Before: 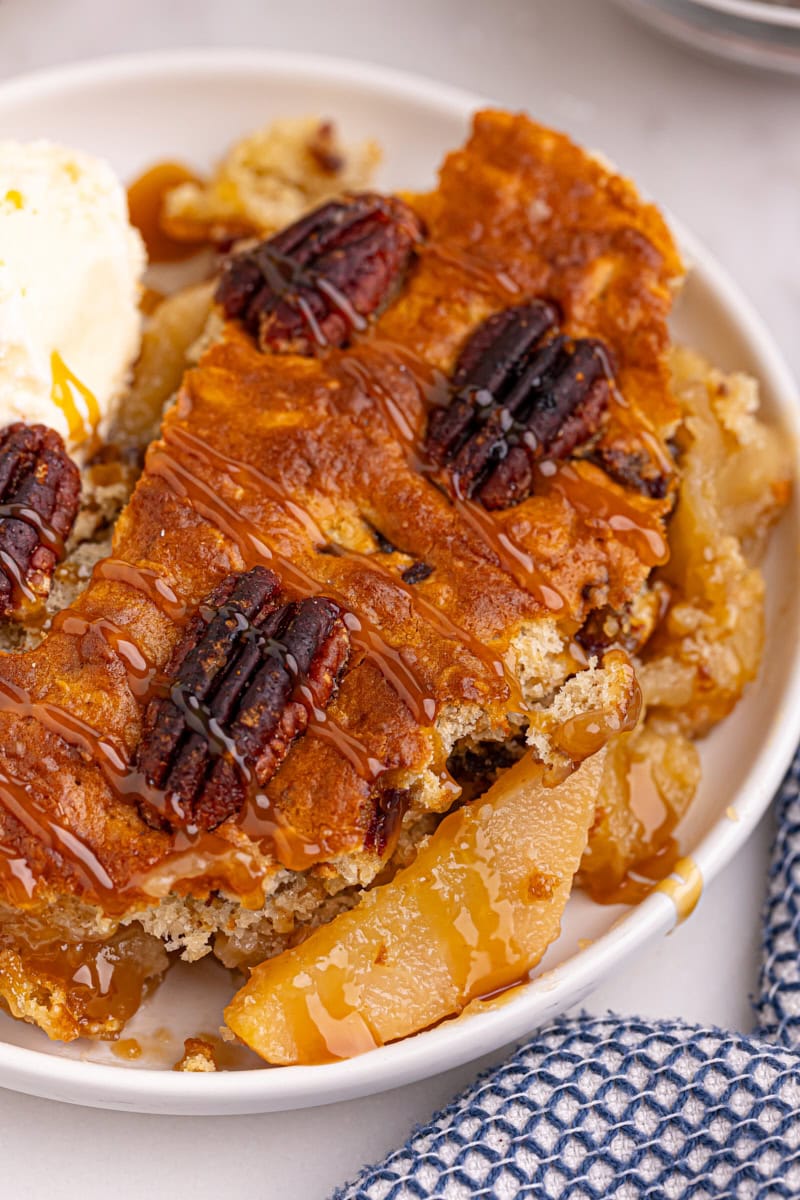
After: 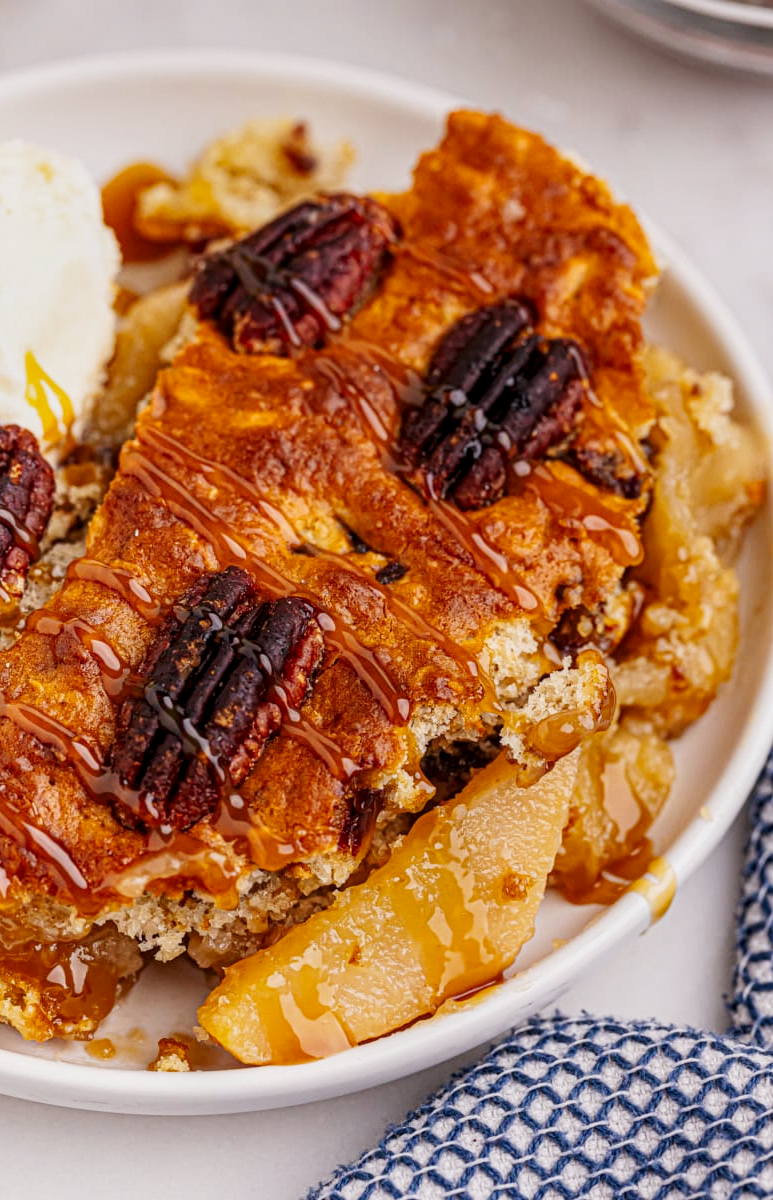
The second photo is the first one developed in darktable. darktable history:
crop and rotate: left 3.283%
local contrast: detail 130%
tone curve: curves: ch0 [(0, 0.018) (0.036, 0.038) (0.15, 0.131) (0.27, 0.247) (0.545, 0.561) (0.761, 0.761) (1, 0.919)]; ch1 [(0, 0) (0.179, 0.173) (0.322, 0.32) (0.429, 0.431) (0.502, 0.5) (0.519, 0.522) (0.562, 0.588) (0.625, 0.67) (0.711, 0.745) (1, 1)]; ch2 [(0, 0) (0.29, 0.295) (0.404, 0.436) (0.497, 0.499) (0.521, 0.523) (0.561, 0.605) (0.657, 0.655) (0.712, 0.764) (1, 1)], preserve colors none
